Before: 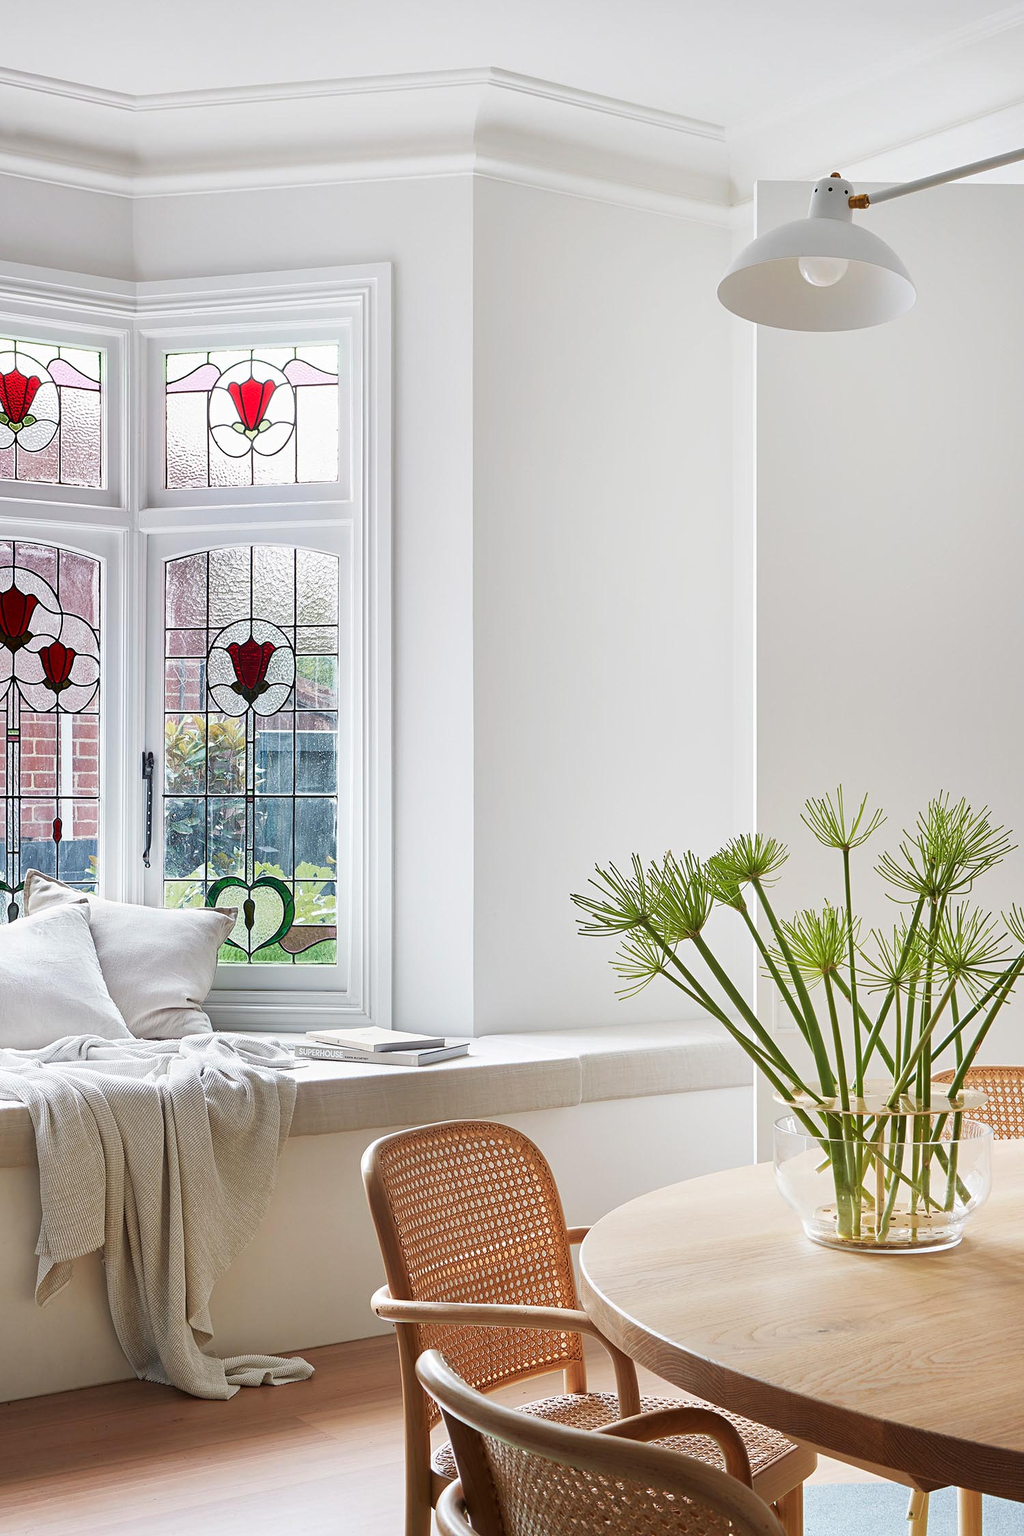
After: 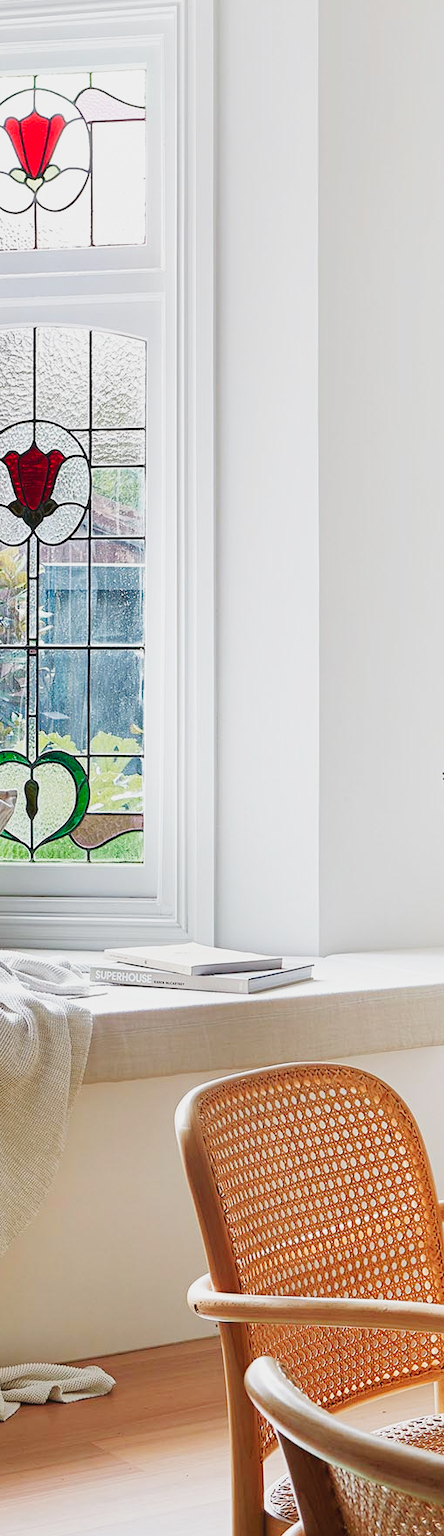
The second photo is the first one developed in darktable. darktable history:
crop and rotate: left 21.95%, top 18.952%, right 44.134%, bottom 2.982%
tone curve: curves: ch0 [(0, 0.029) (0.087, 0.084) (0.227, 0.239) (0.46, 0.576) (0.657, 0.796) (0.861, 0.932) (0.997, 0.951)]; ch1 [(0, 0) (0.353, 0.344) (0.45, 0.46) (0.502, 0.494) (0.534, 0.523) (0.573, 0.576) (0.602, 0.631) (0.647, 0.669) (1, 1)]; ch2 [(0, 0) (0.333, 0.346) (0.385, 0.395) (0.44, 0.466) (0.5, 0.493) (0.521, 0.56) (0.553, 0.579) (0.573, 0.599) (0.667, 0.777) (1, 1)], preserve colors none
tone equalizer: -8 EV 0.22 EV, -7 EV 0.382 EV, -6 EV 0.412 EV, -5 EV 0.238 EV, -3 EV -0.272 EV, -2 EV -0.392 EV, -1 EV -0.443 EV, +0 EV -0.272 EV, edges refinement/feathering 500, mask exposure compensation -1.57 EV, preserve details no
